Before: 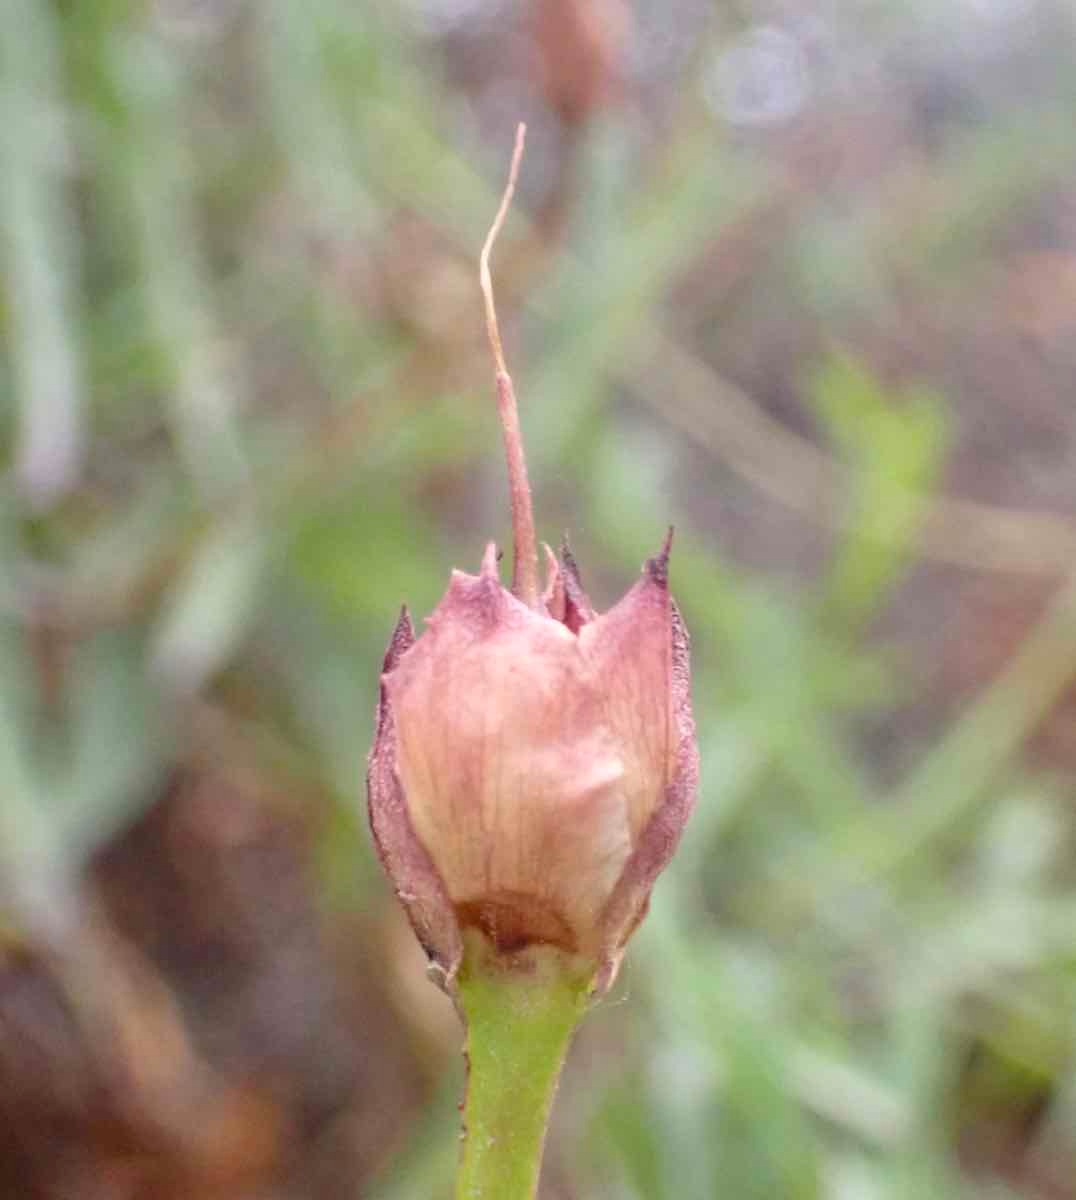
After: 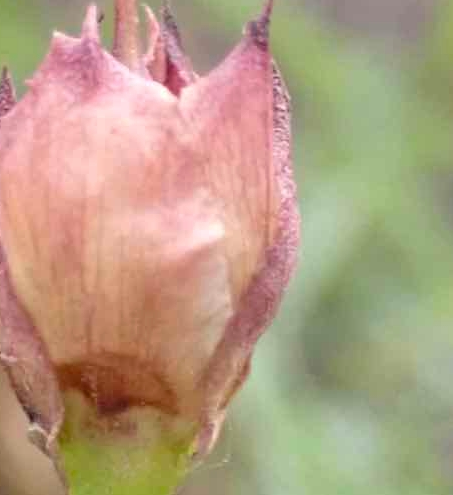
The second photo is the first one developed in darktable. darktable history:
shadows and highlights: radius 126.24, shadows 21.07, highlights -21.71, highlights color adjustment 89.05%, low approximation 0.01
crop: left 37.163%, top 44.867%, right 20.717%, bottom 13.843%
exposure: exposure 0.021 EV, compensate highlight preservation false
